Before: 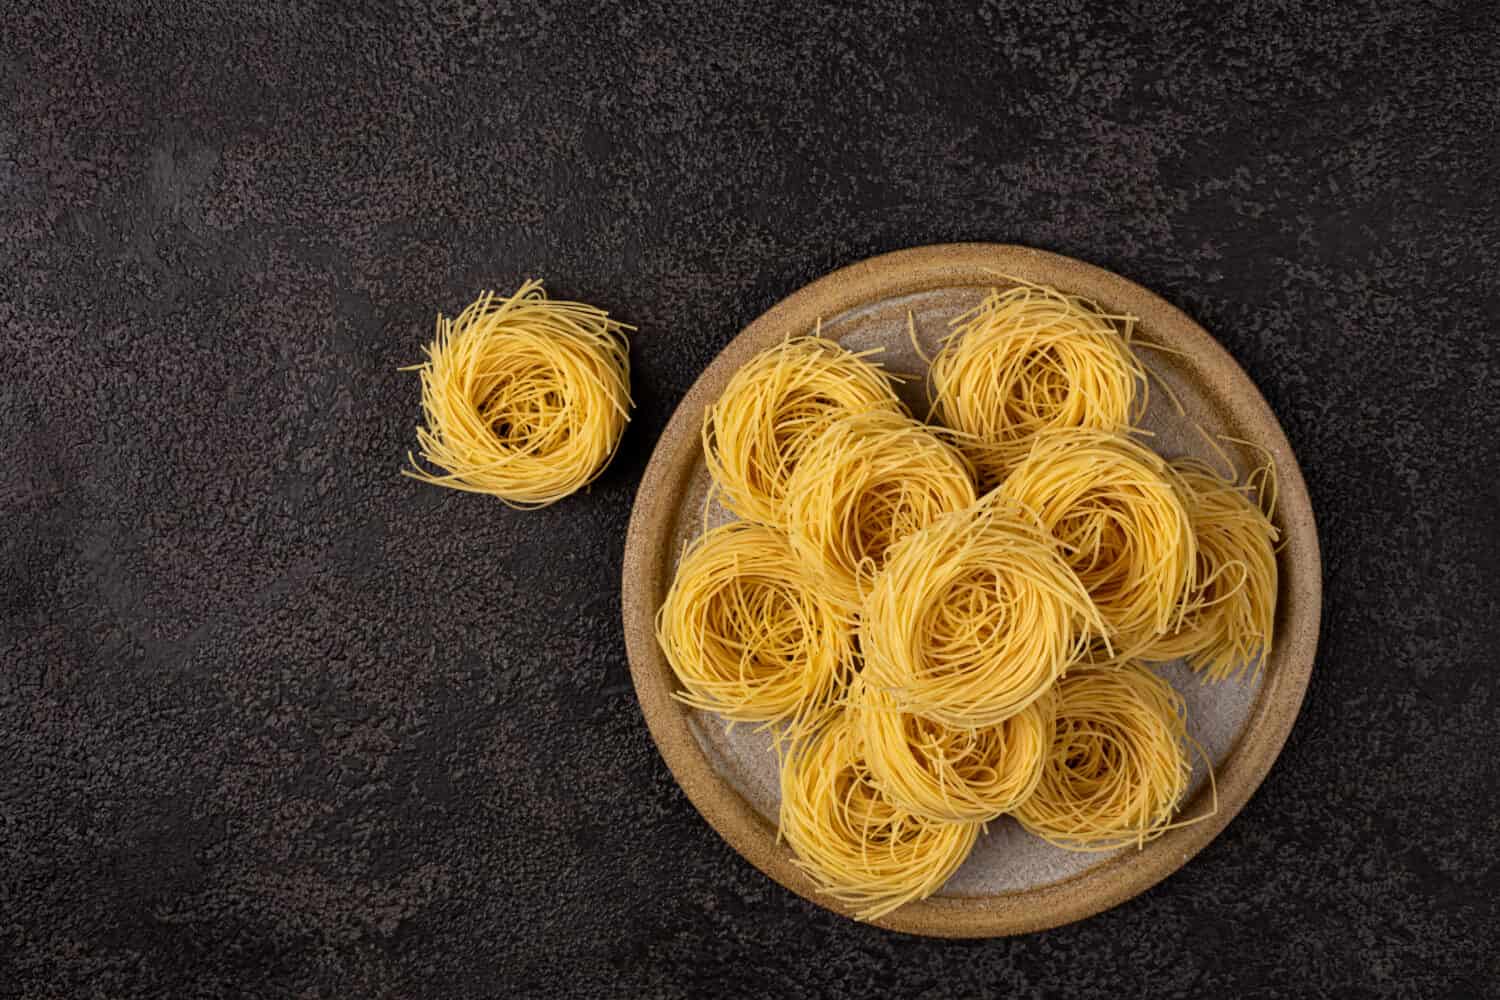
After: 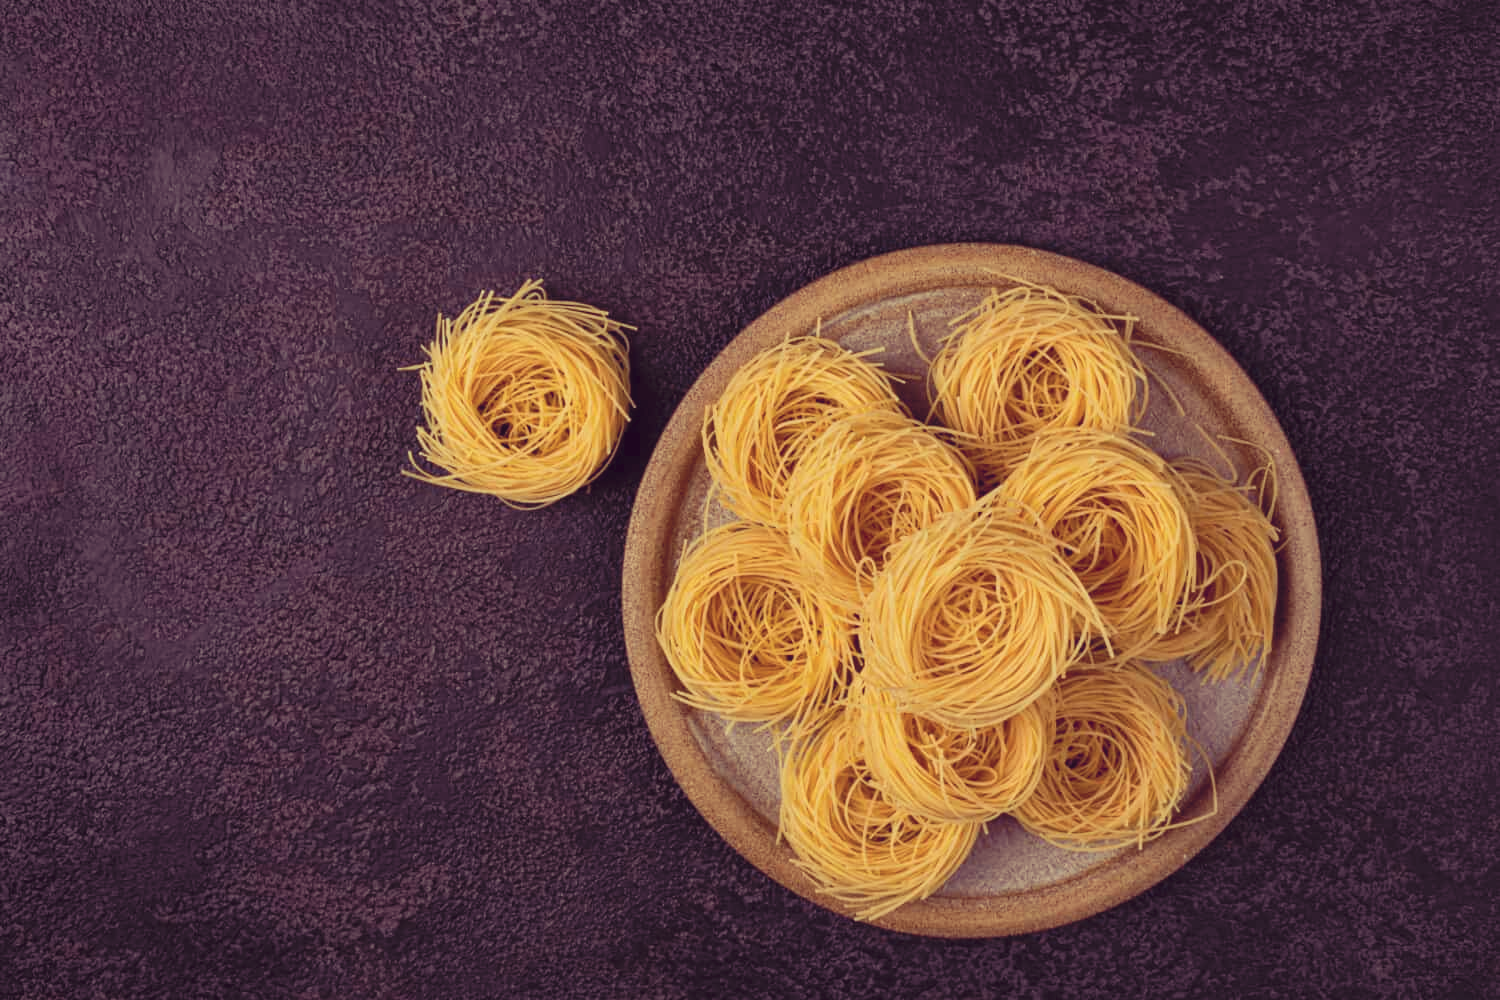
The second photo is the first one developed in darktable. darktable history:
tone curve: curves: ch0 [(0, 0) (0.003, 0.04) (0.011, 0.053) (0.025, 0.077) (0.044, 0.104) (0.069, 0.127) (0.1, 0.15) (0.136, 0.177) (0.177, 0.215) (0.224, 0.254) (0.277, 0.3) (0.335, 0.355) (0.399, 0.41) (0.468, 0.477) (0.543, 0.554) (0.623, 0.636) (0.709, 0.72) (0.801, 0.804) (0.898, 0.892) (1, 1)], preserve colors none
color look up table: target L [94.14, 93.56, 90.35, 86.39, 82.33, 77.03, 67.35, 67.73, 50.58, 45.29, 27.29, 22.75, 10.29, 200.44, 101.59, 73.56, 62.09, 58.03, 50.24, 53.47, 47.56, 45.56, 45.42, 44.61, 40.14, 31.01, 23.42, 10.44, 0.977, 80.06, 76.38, 73.45, 62.2, 54.23, 48.45, 43.7, 34.2, 32.37, 18.84, 6.053, 87.36, 86.03, 79.64, 70.7, 67.2, 61.47, 40.41, 24.6, 11.39], target a [-10.41, -10.69, -43.45, -67.02, -3.922, -70.79, -3.186, -40.94, -28.75, -18.65, 10.41, -21.12, 10.81, 0, 0, 23.62, 57.2, 62.81, 77.54, 14.91, 37.83, 68.87, 35.16, 10.04, 68.26, 20.1, 47.32, 37.86, 6.948, 19.78, 5.427, 41.19, 63.13, 85.03, 4.767, 55.44, 65.82, 28.54, 36.73, 36.88, -37.38, -10.55, -48.83, -16.69, -6.976, -35.53, -12.3, -6.324, 15.49], target b [37.57, 84.24, 75.22, 24.08, 20.36, 68.22, 39.41, 25.18, 50.36, 1.681, 23.14, 18.55, -5.982, 0, -0.001, 53.73, 69.51, 22.37, 45.86, 22.25, 49.57, 4.705, 3.28, 43.71, 40.45, 6.214, 26.73, -5.716, -6.223, 11.5, -11.33, 1.244, -30.31, -20.03, -58.6, -62.81, -44.38, -27.46, -65.06, -42.04, 11.4, -0.793, -11.13, -23.22, -3.015, -4.279, -29.17, -22.41, -34.14], num patches 49
